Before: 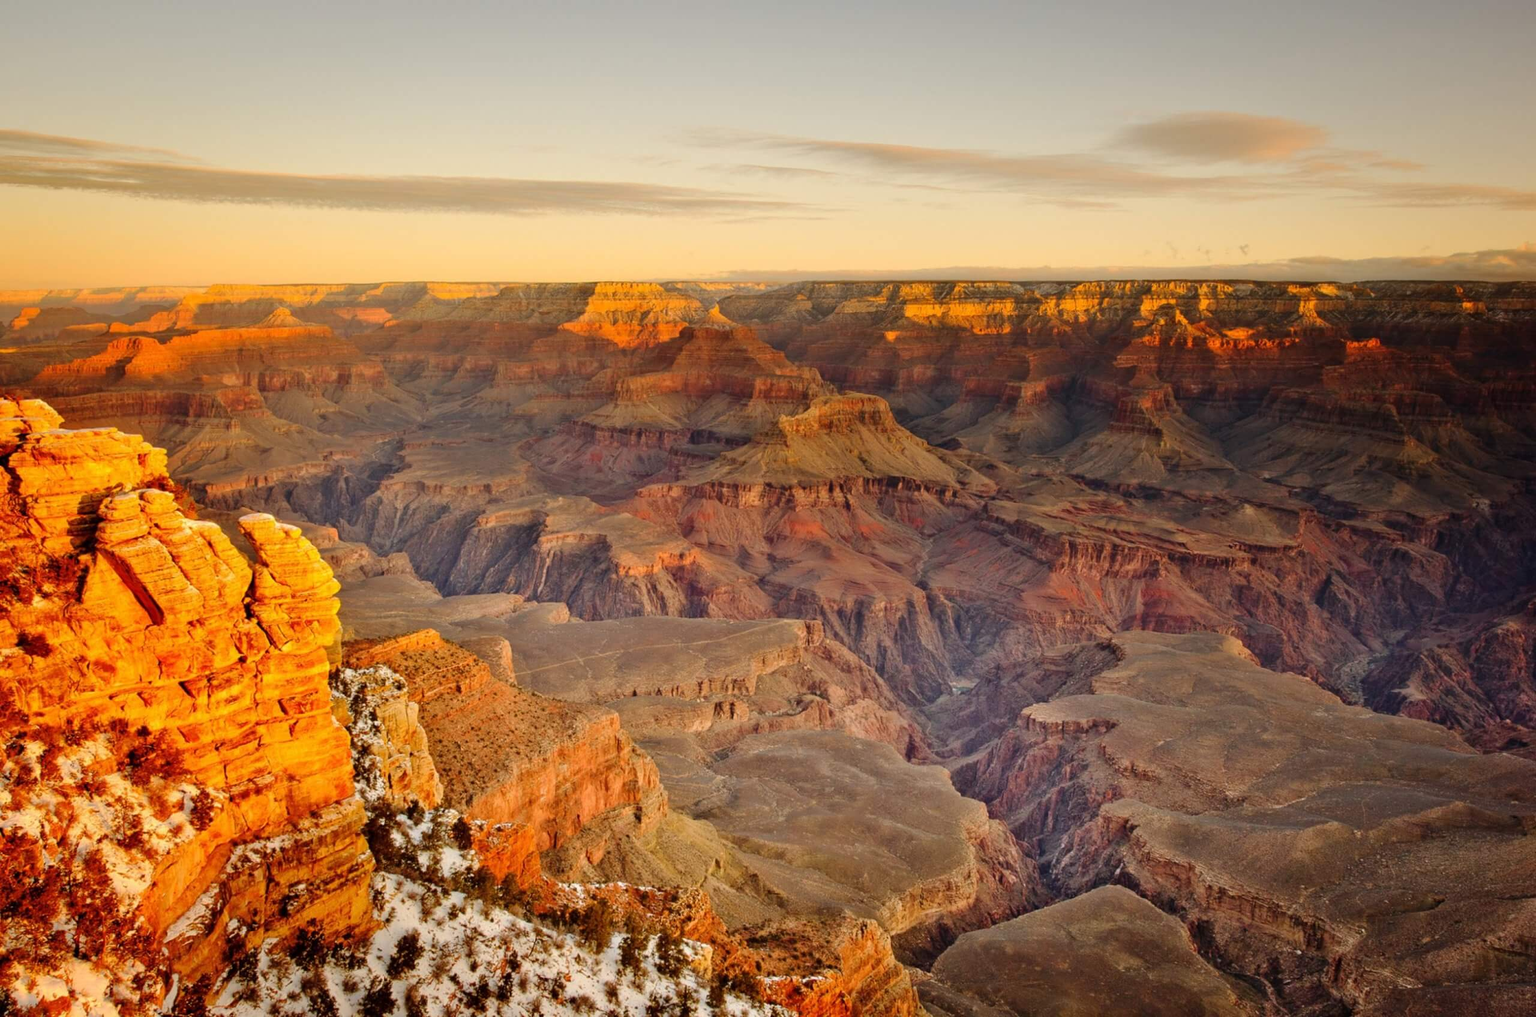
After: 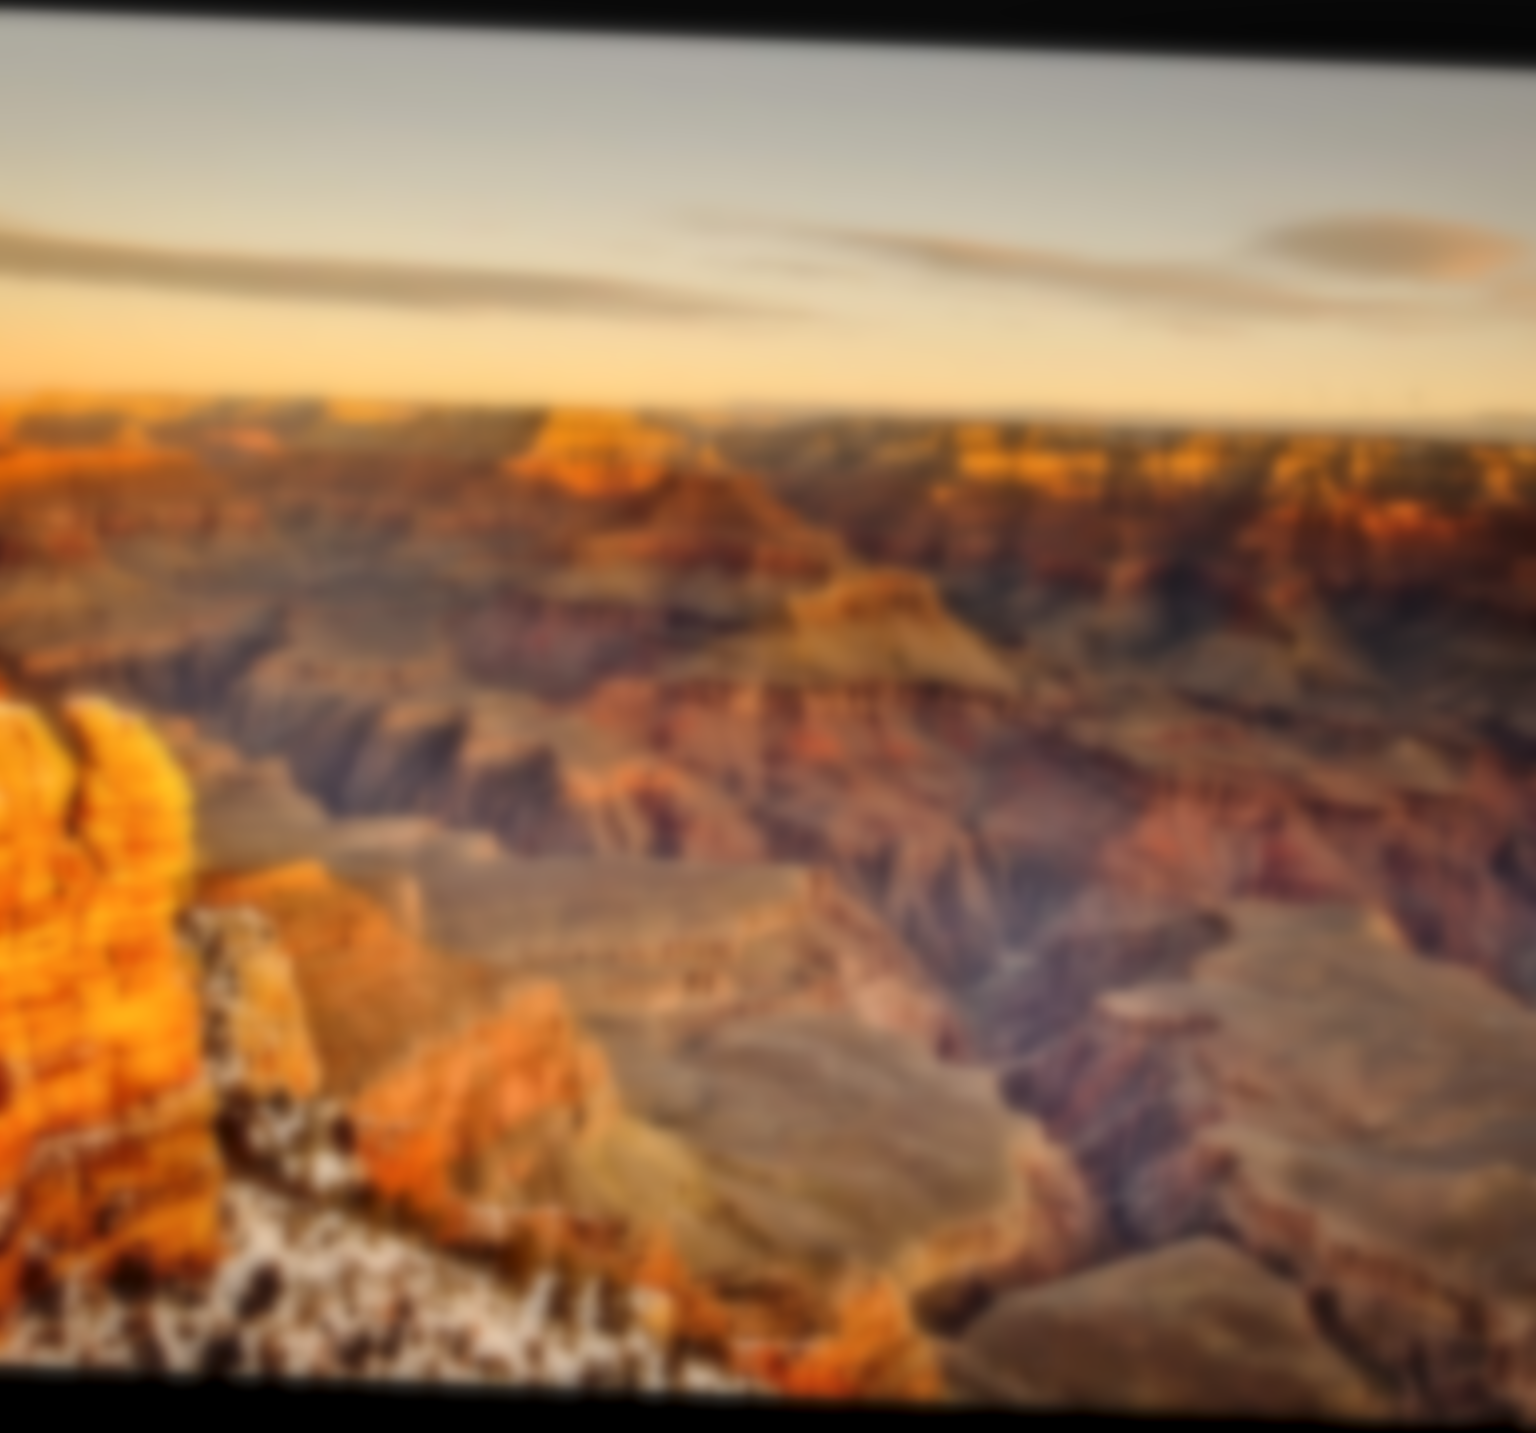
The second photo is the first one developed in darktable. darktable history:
lowpass: on, module defaults
rotate and perspective: rotation 2.27°, automatic cropping off
local contrast: on, module defaults
crop: left 13.443%, right 13.31%
